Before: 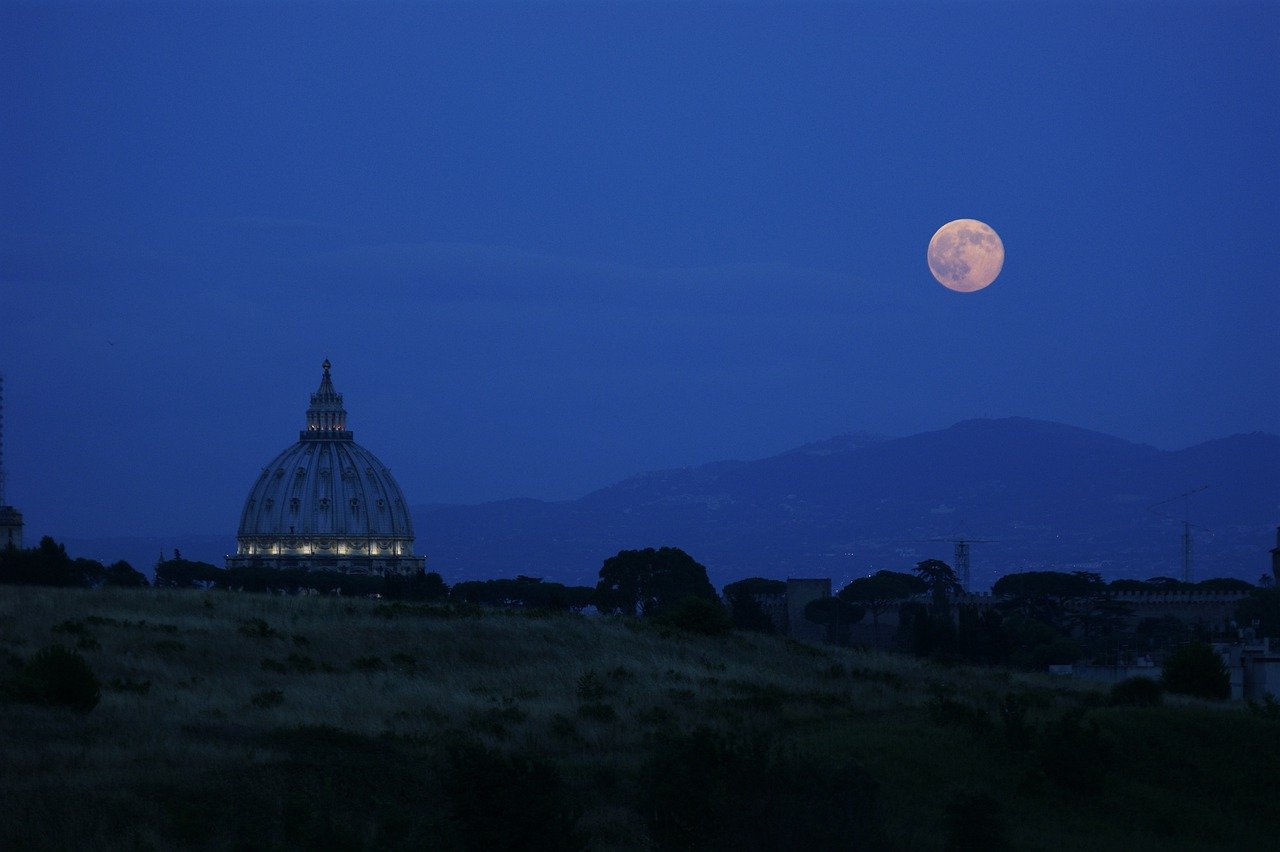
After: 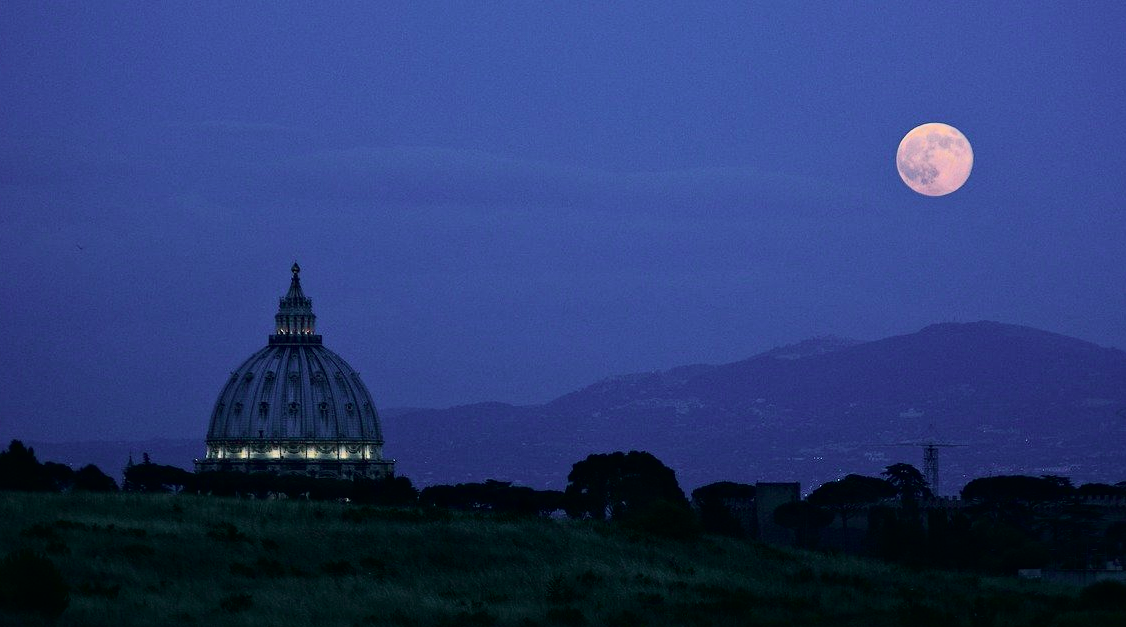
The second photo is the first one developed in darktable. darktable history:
tone curve: curves: ch0 [(0, 0) (0.037, 0.011) (0.135, 0.093) (0.266, 0.281) (0.461, 0.555) (0.581, 0.716) (0.675, 0.793) (0.767, 0.849) (0.91, 0.924) (1, 0.979)]; ch1 [(0, 0) (0.292, 0.278) (0.431, 0.418) (0.493, 0.479) (0.506, 0.5) (0.532, 0.537) (0.562, 0.581) (0.641, 0.663) (0.754, 0.76) (1, 1)]; ch2 [(0, 0) (0.294, 0.3) (0.361, 0.372) (0.429, 0.445) (0.478, 0.486) (0.502, 0.498) (0.518, 0.522) (0.531, 0.549) (0.561, 0.59) (0.64, 0.655) (0.693, 0.706) (0.845, 0.833) (1, 0.951)], color space Lab, independent channels, preserve colors none
crop and rotate: left 2.425%, top 11.305%, right 9.6%, bottom 15.08%
white balance: emerald 1
local contrast: mode bilateral grid, contrast 28, coarseness 16, detail 115%, midtone range 0.2
